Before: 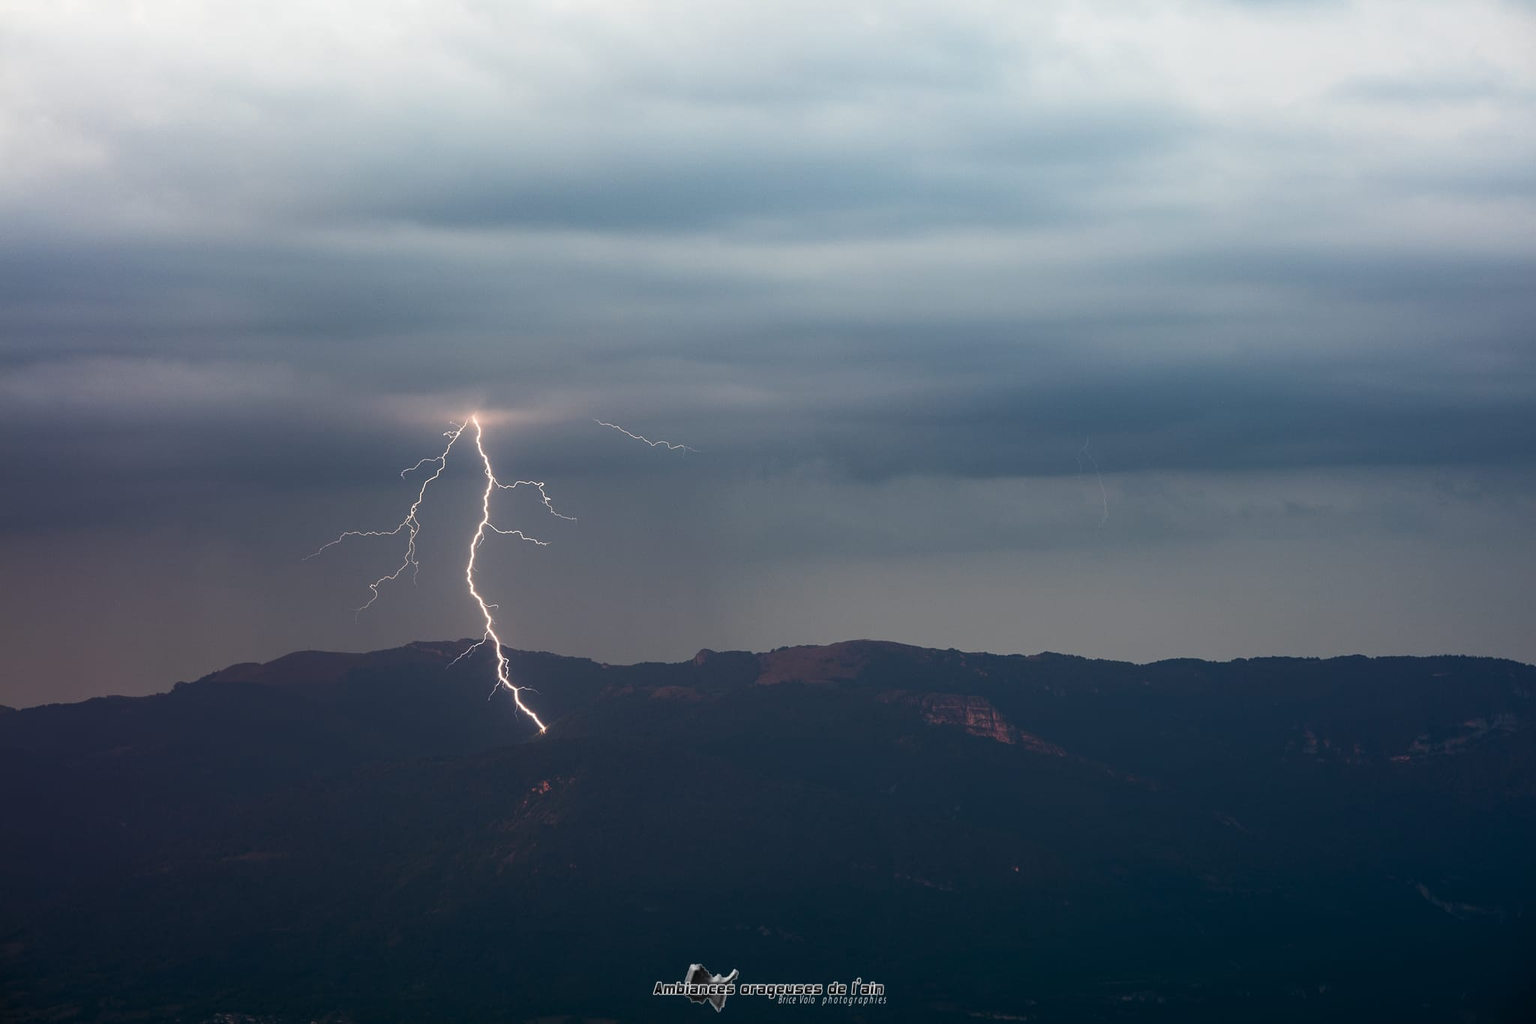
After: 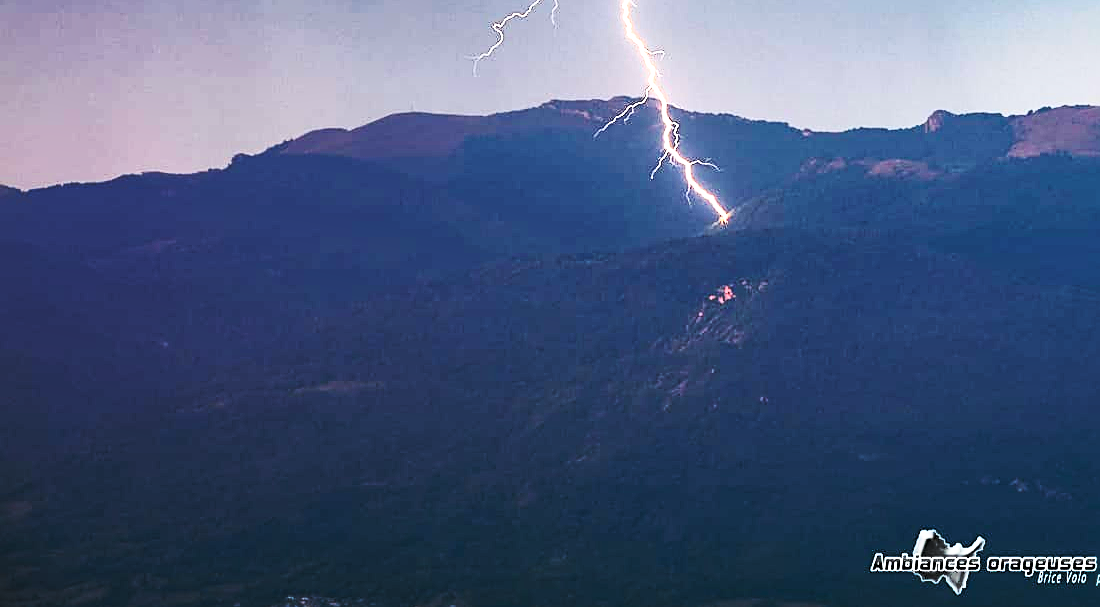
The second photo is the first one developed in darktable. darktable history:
sharpen: on, module defaults
base curve: curves: ch0 [(0, 0) (0.04, 0.03) (0.133, 0.232) (0.448, 0.748) (0.843, 0.968) (1, 1)], preserve colors none
contrast brightness saturation: contrast 0.375, brightness 0.531
color balance rgb: shadows lift › luminance -4.698%, shadows lift › chroma 1.071%, shadows lift › hue 218.28°, linear chroma grading › global chroma 14.631%, perceptual saturation grading › global saturation 25.303%
local contrast: mode bilateral grid, contrast 21, coarseness 49, detail 162%, midtone range 0.2
exposure: black level correction 0, exposure 0.499 EV, compensate highlight preservation false
shadows and highlights: radius 108.82, shadows 23.93, highlights -58.6, low approximation 0.01, soften with gaussian
crop and rotate: top 55.316%, right 46.286%, bottom 0.211%
